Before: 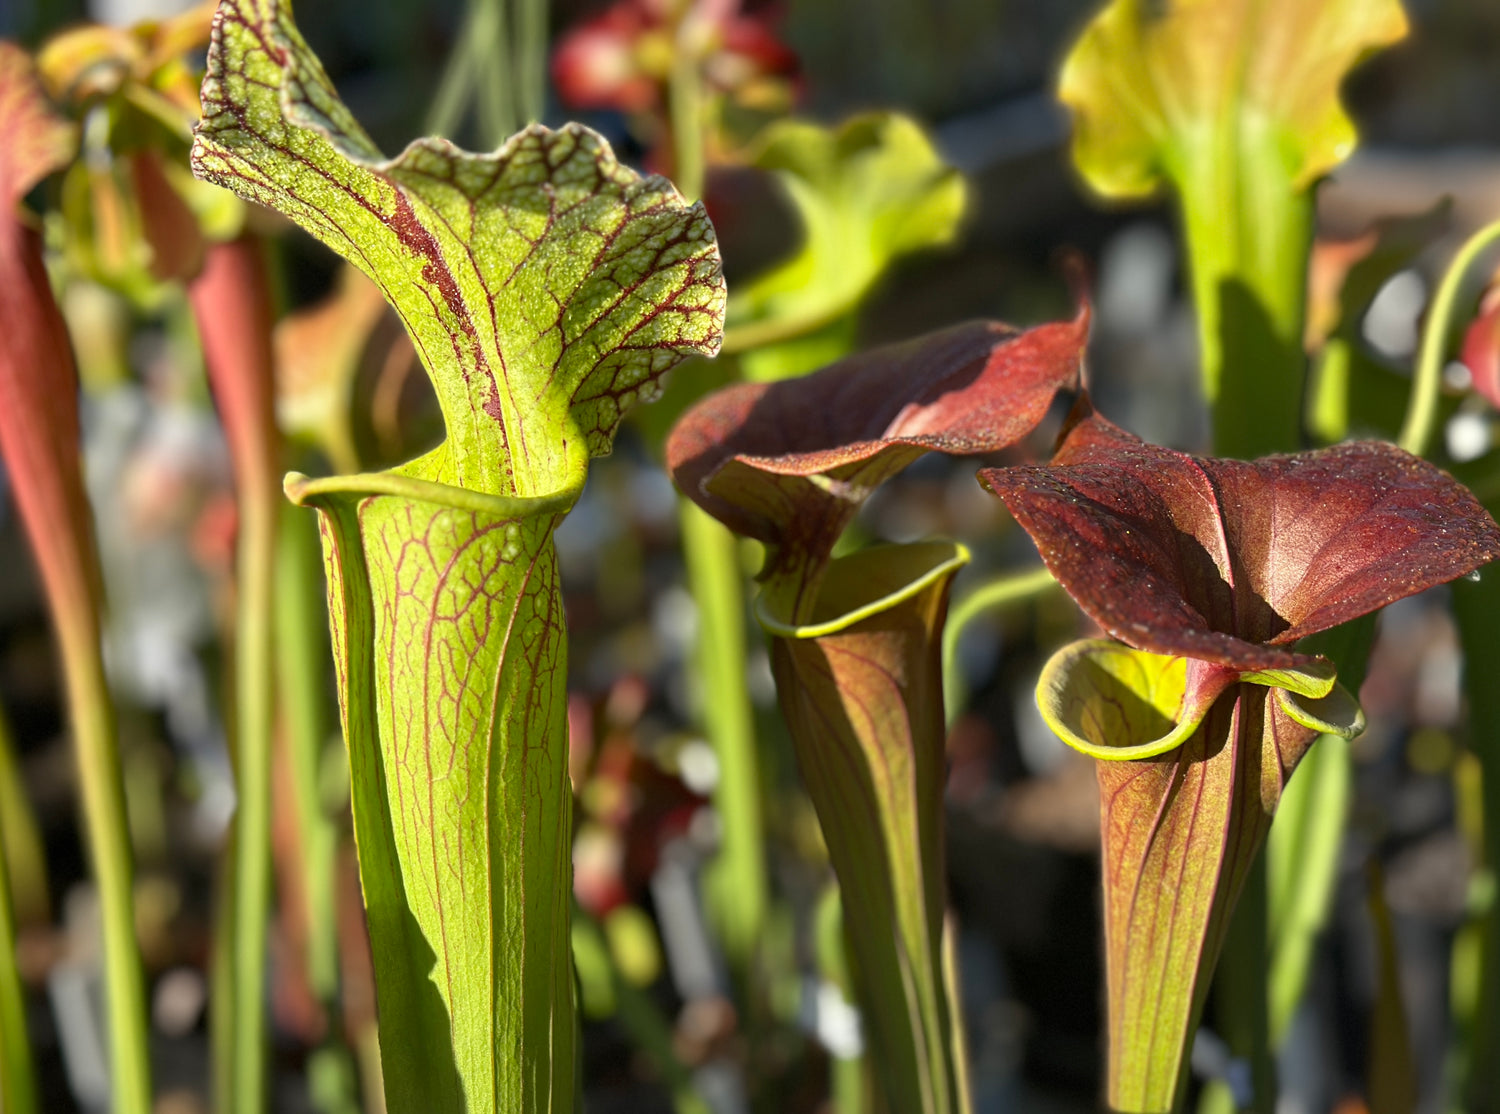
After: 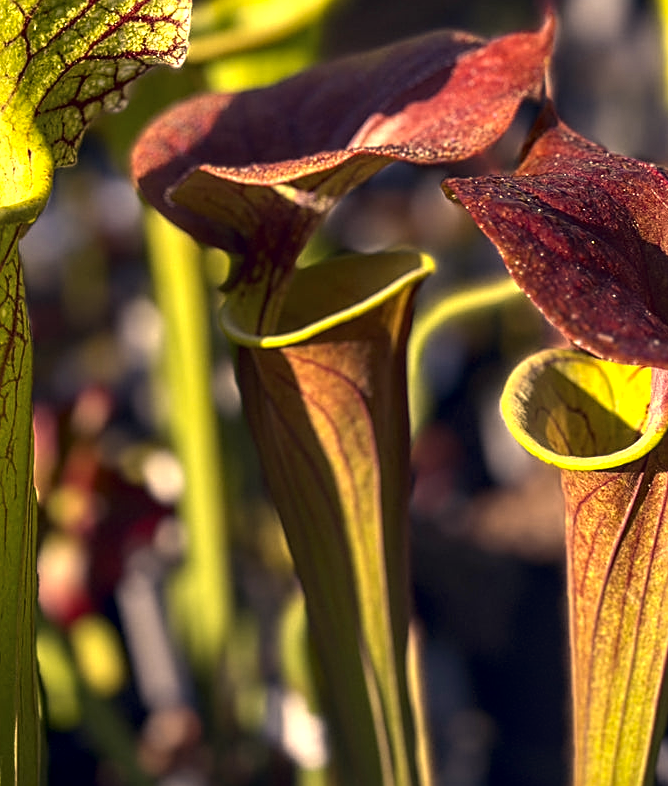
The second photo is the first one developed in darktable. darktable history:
crop: left 35.688%, top 26.048%, right 19.746%, bottom 3.371%
sharpen: on, module defaults
tone equalizer: edges refinement/feathering 500, mask exposure compensation -1.57 EV, preserve details no
exposure: black level correction 0.001, exposure 0.499 EV, compensate exposure bias true, compensate highlight preservation false
local contrast: on, module defaults
color correction: highlights a* 20.1, highlights b* 27.57, shadows a* 3.38, shadows b* -17.22, saturation 0.764
contrast brightness saturation: contrast 0.069, brightness -0.152, saturation 0.111
